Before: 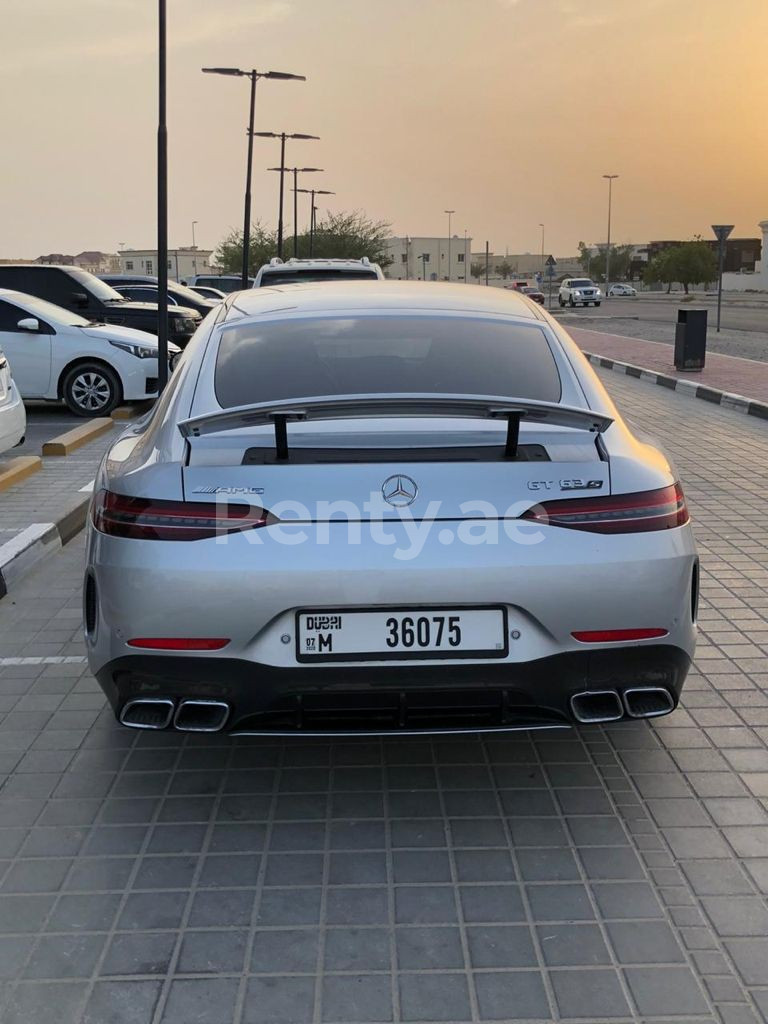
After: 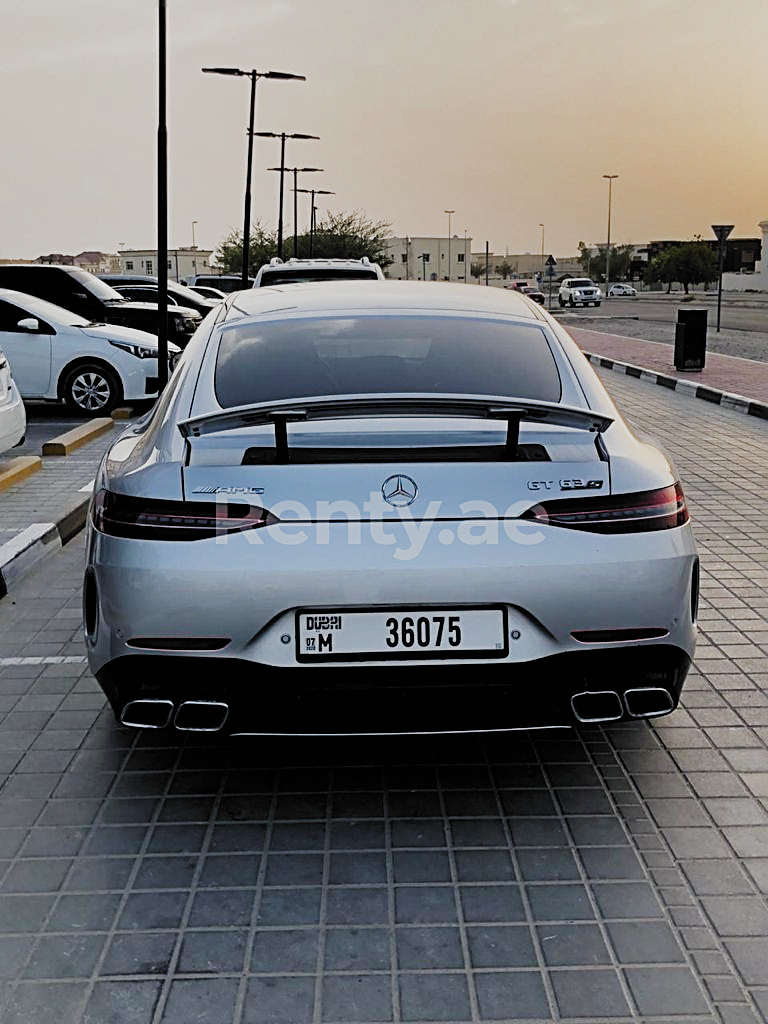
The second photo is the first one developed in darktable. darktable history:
sharpen: radius 2.767
filmic rgb: black relative exposure -5.08 EV, white relative exposure 3.96 EV, hardness 2.9, contrast 1.298, highlights saturation mix -29.52%, add noise in highlights 0.001, preserve chrominance no, color science v3 (2019), use custom middle-gray values true, contrast in highlights soft
